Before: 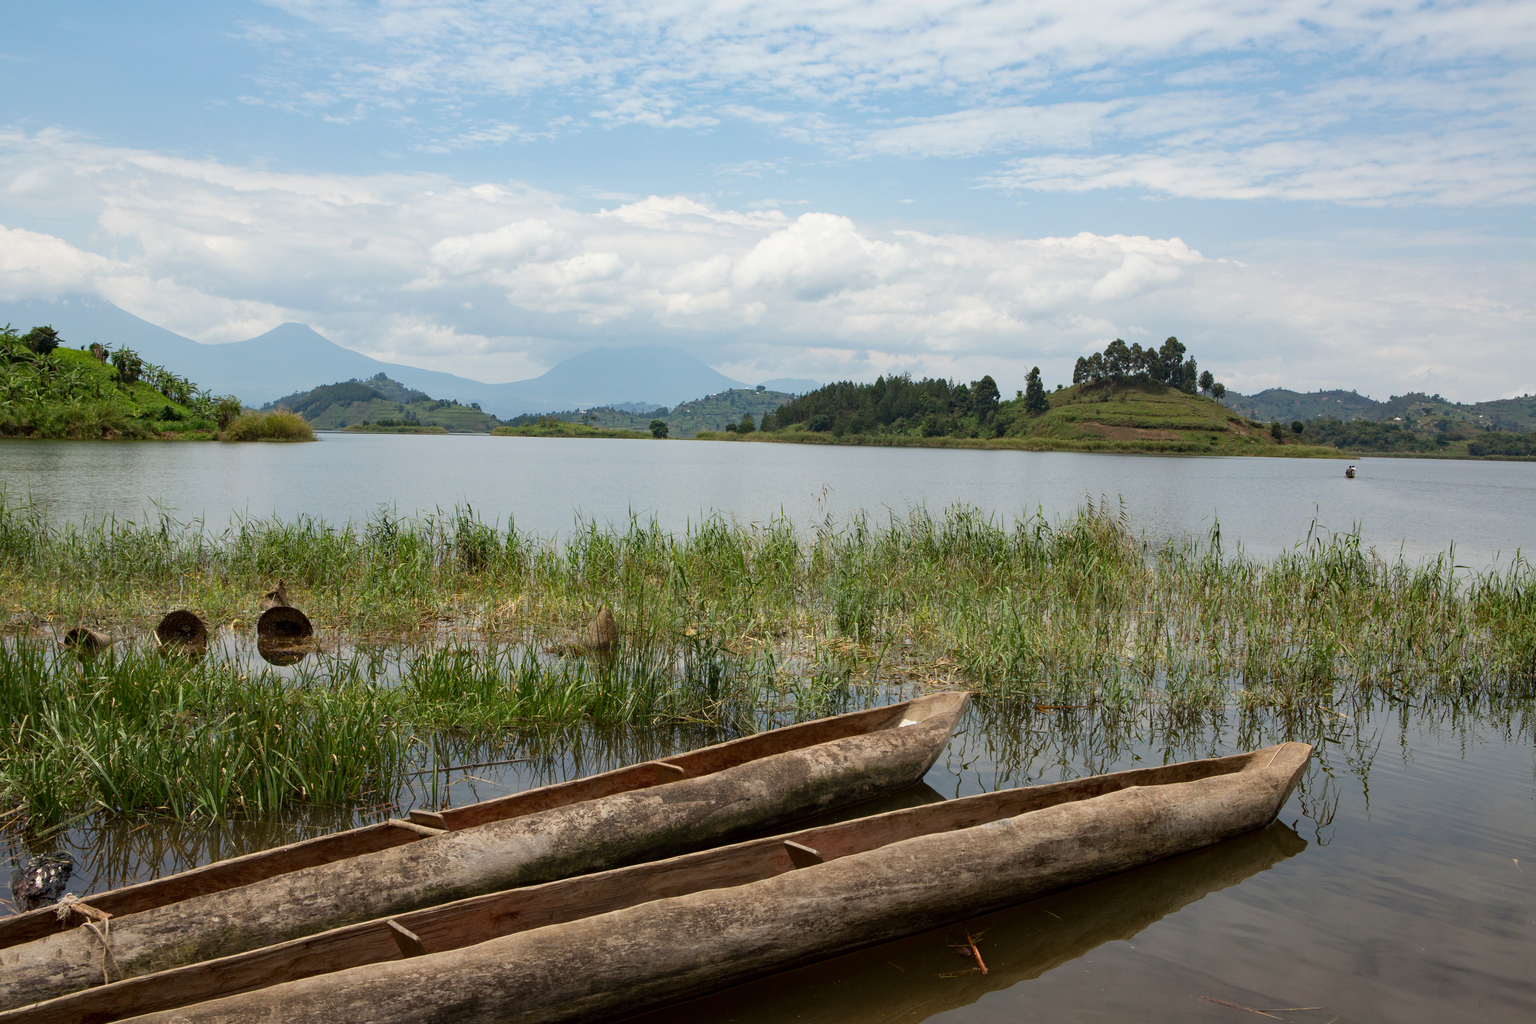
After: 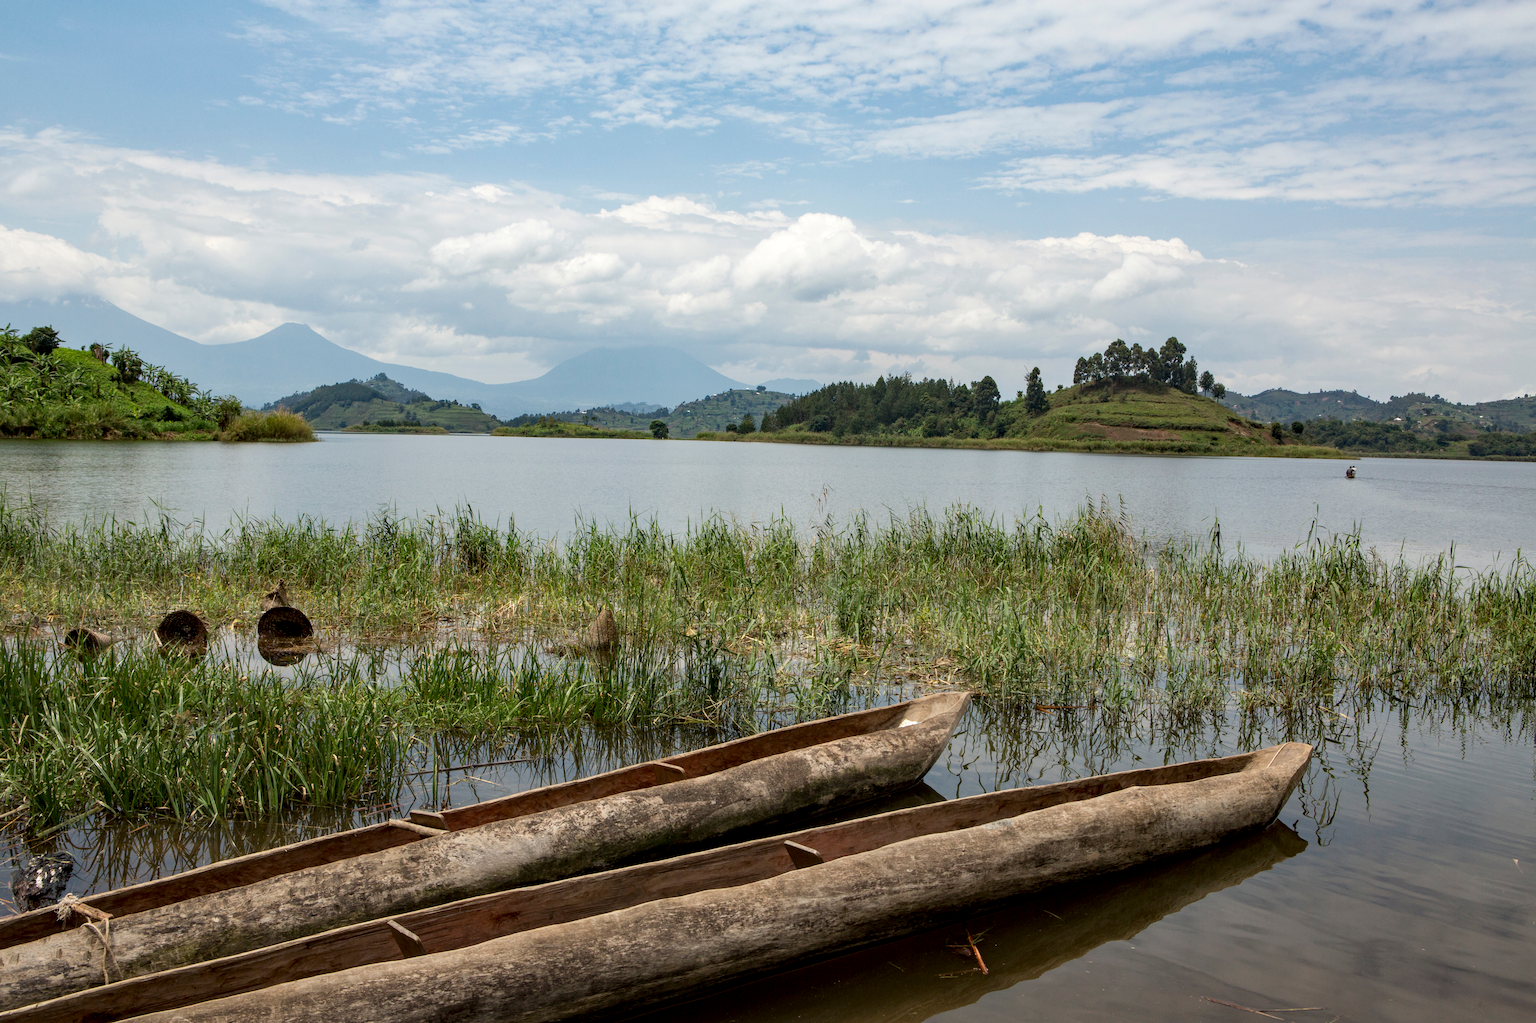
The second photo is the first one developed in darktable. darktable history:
contrast equalizer: y [[0.6 ×6], [0.55 ×6], [0 ×6], [0 ×6], [0 ×6]], mix 0.161
local contrast: on, module defaults
